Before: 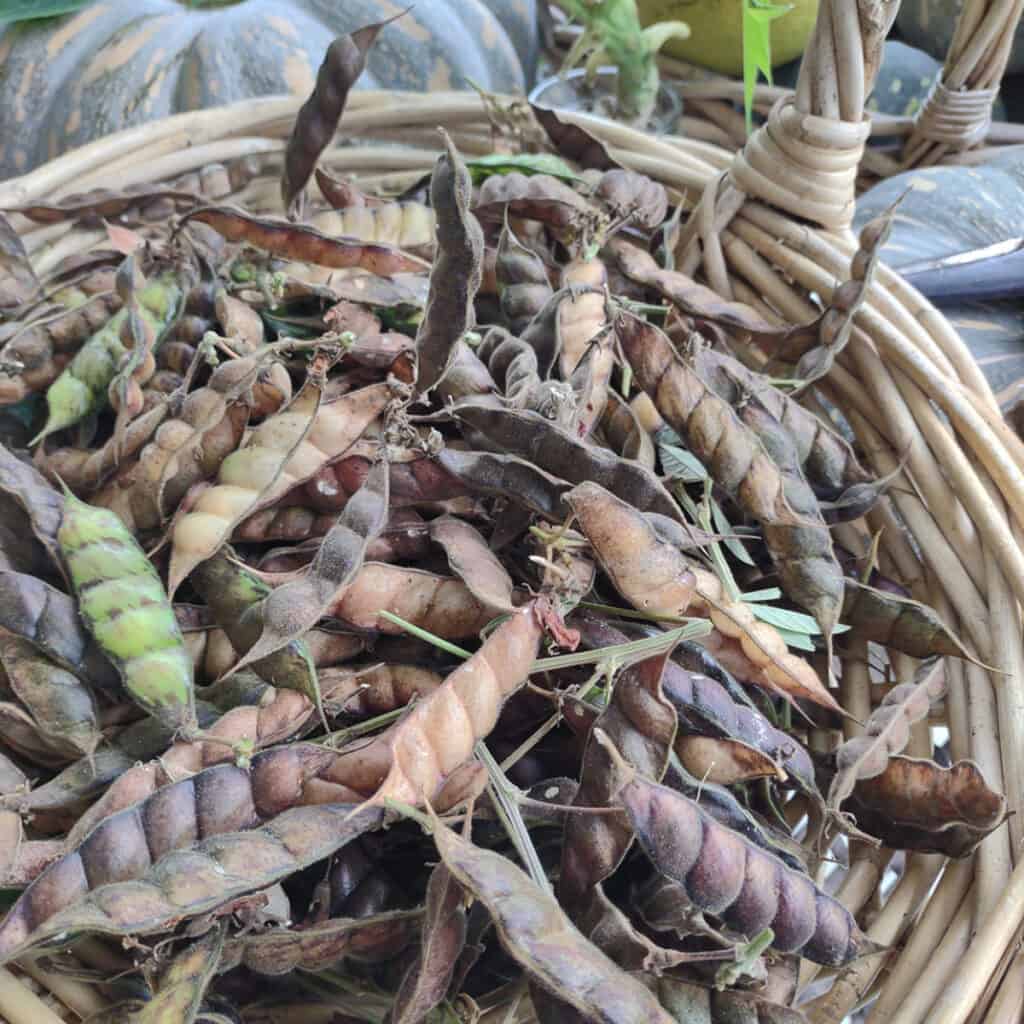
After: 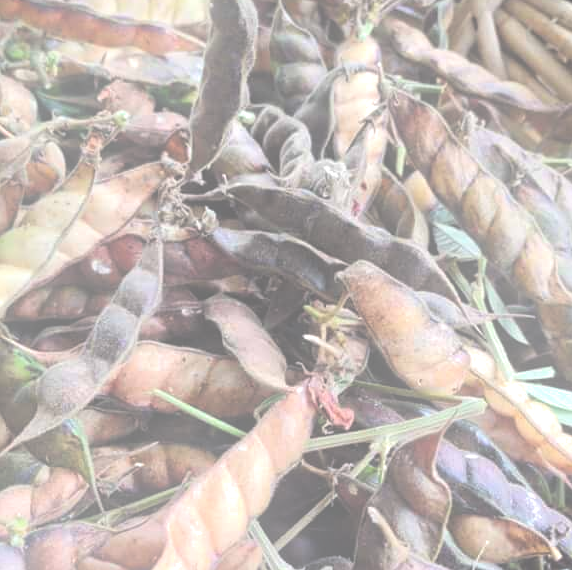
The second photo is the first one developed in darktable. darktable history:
shadows and highlights: shadows -21.87, highlights 98.35, soften with gaussian
crop and rotate: left 22.156%, top 21.642%, right 21.95%, bottom 22.654%
exposure: black level correction -0.072, exposure 0.503 EV, compensate highlight preservation false
